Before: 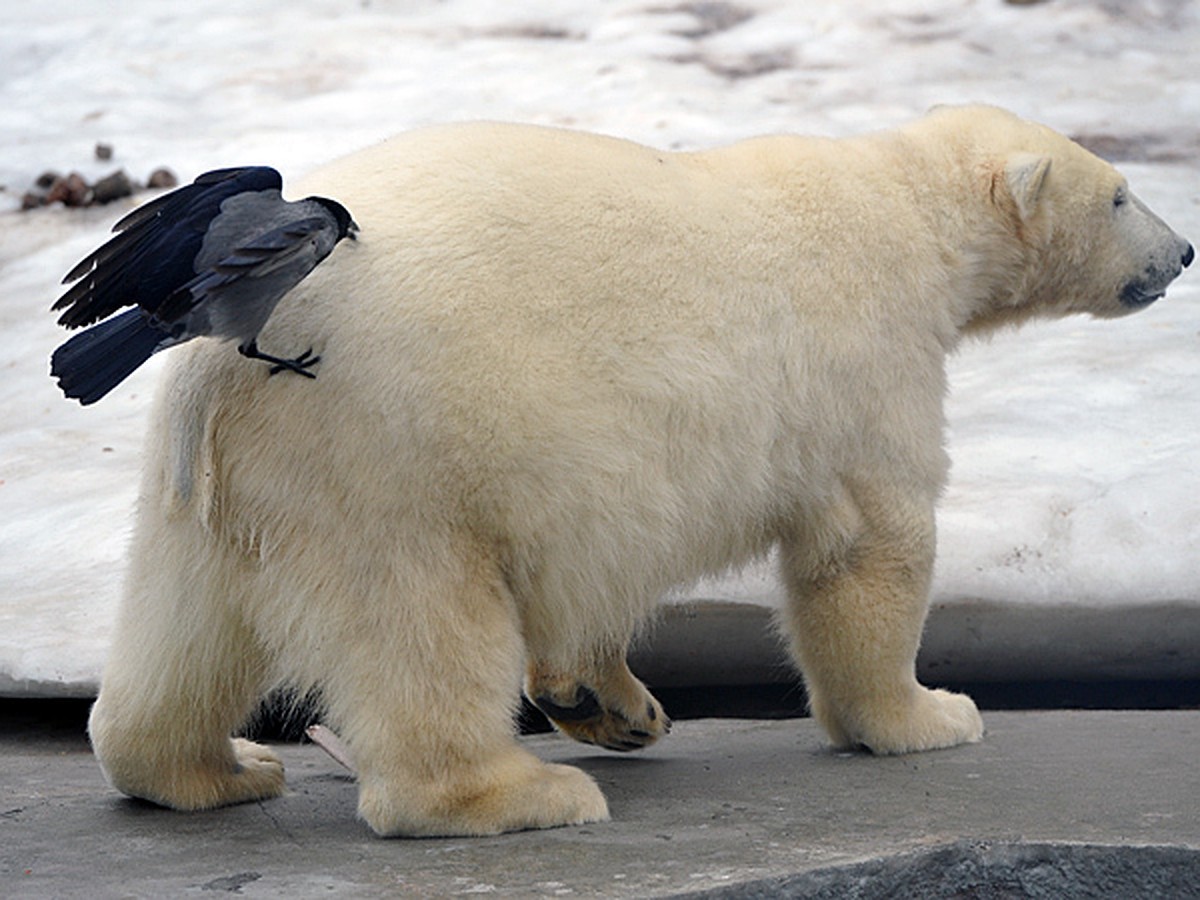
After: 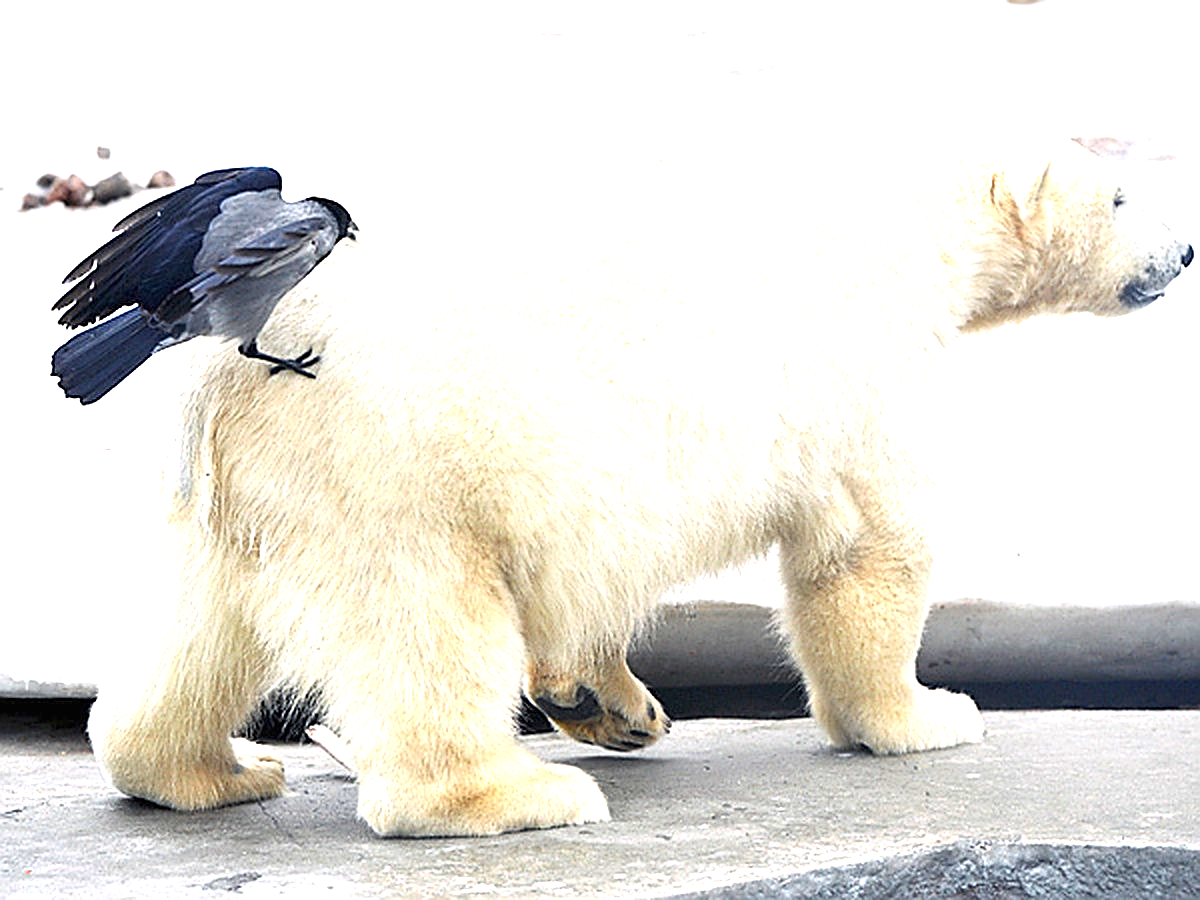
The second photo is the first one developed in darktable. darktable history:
exposure: black level correction 0, exposure 2 EV, compensate highlight preservation false
sharpen: on, module defaults
